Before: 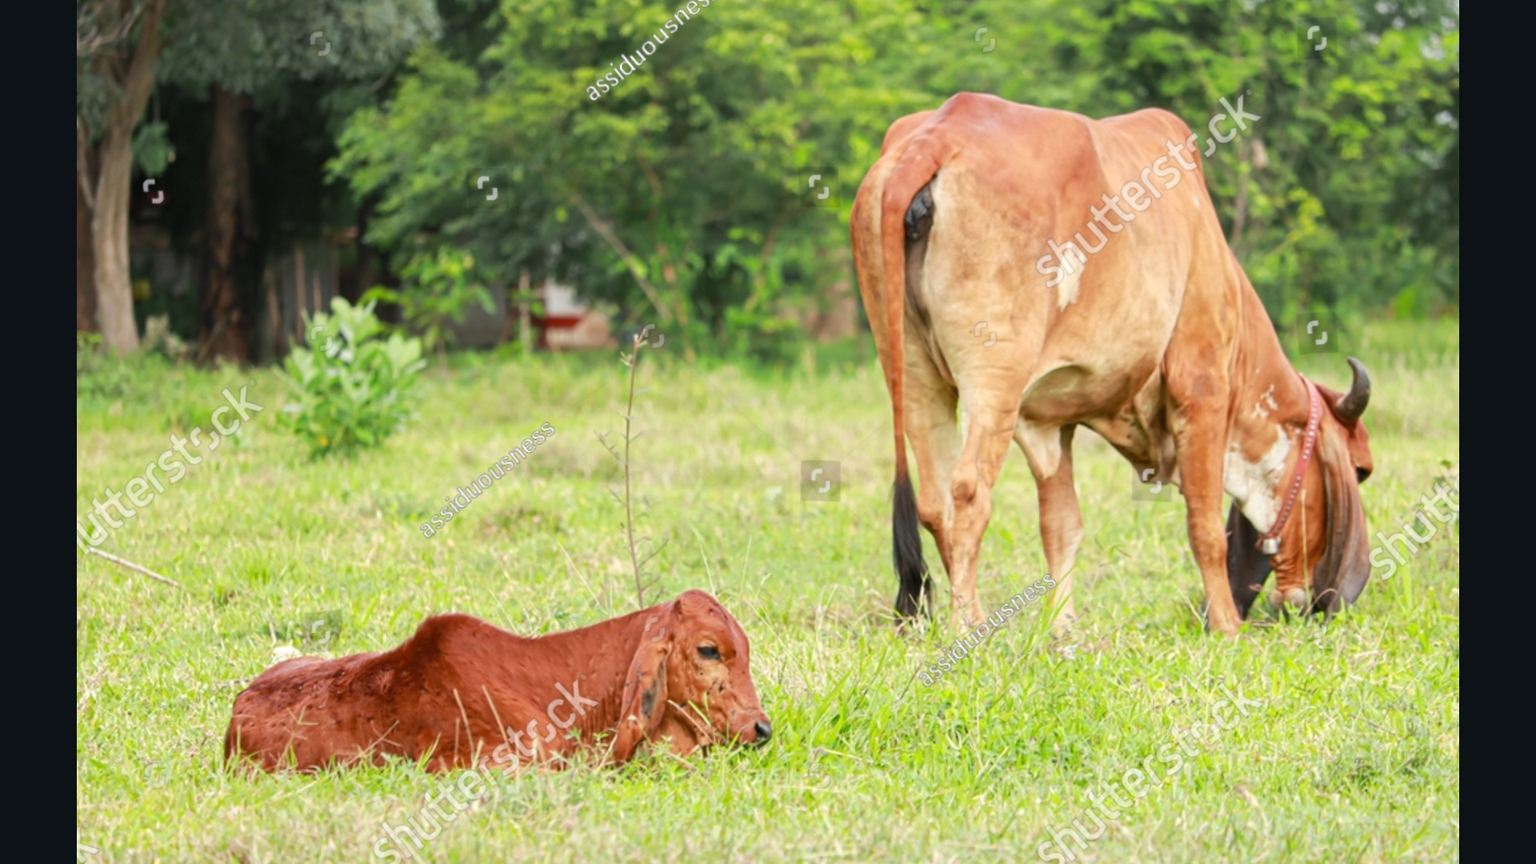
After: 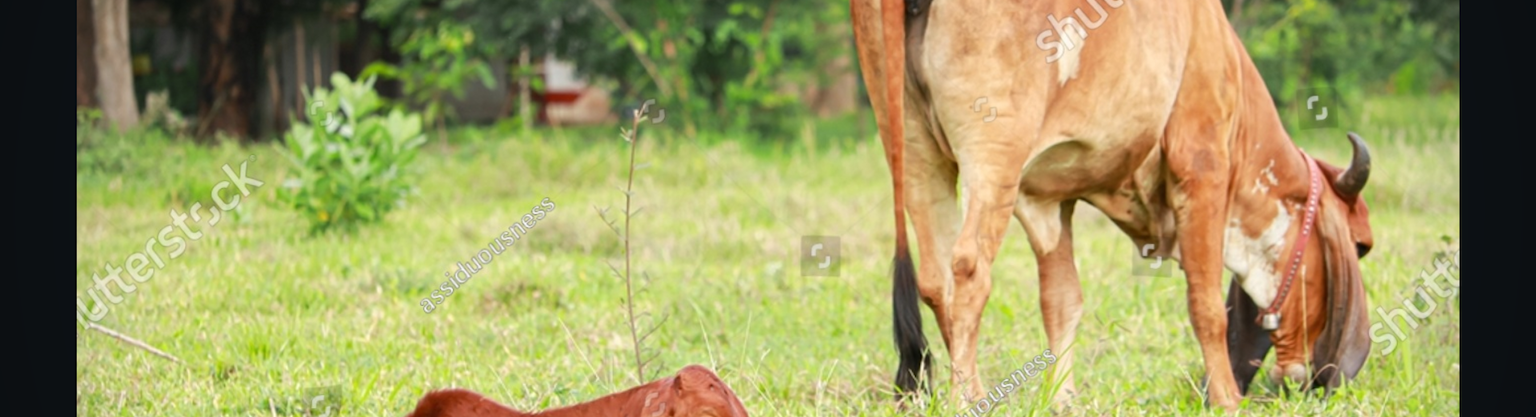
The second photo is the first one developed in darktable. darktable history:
crop and rotate: top 26.056%, bottom 25.543%
vignetting: on, module defaults
